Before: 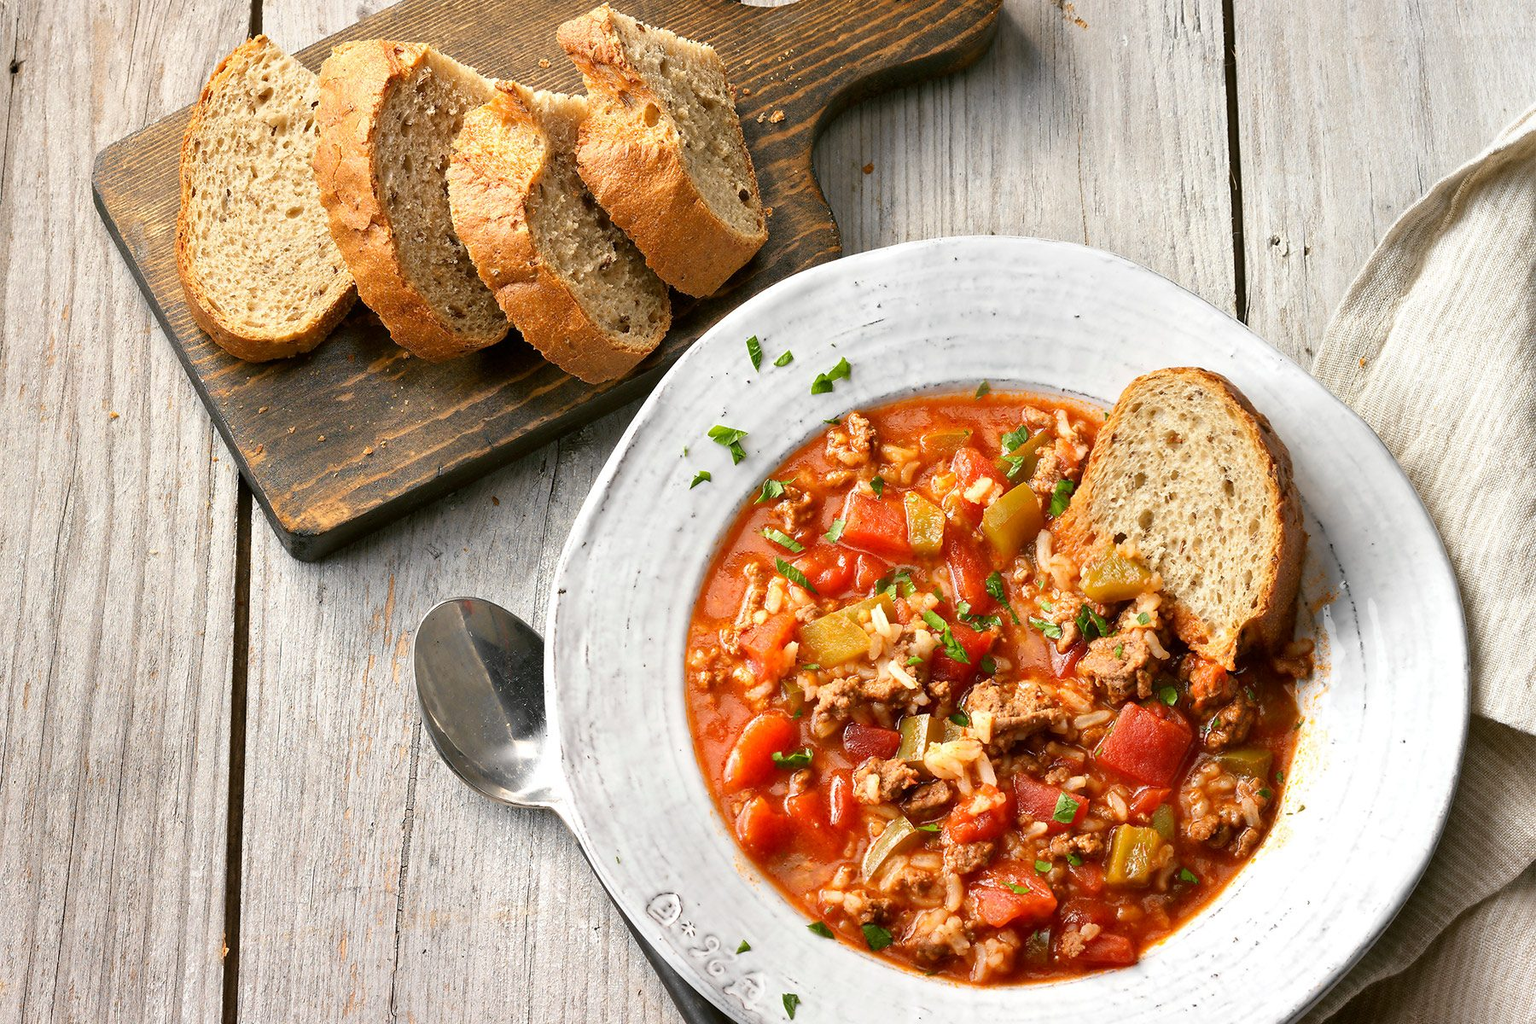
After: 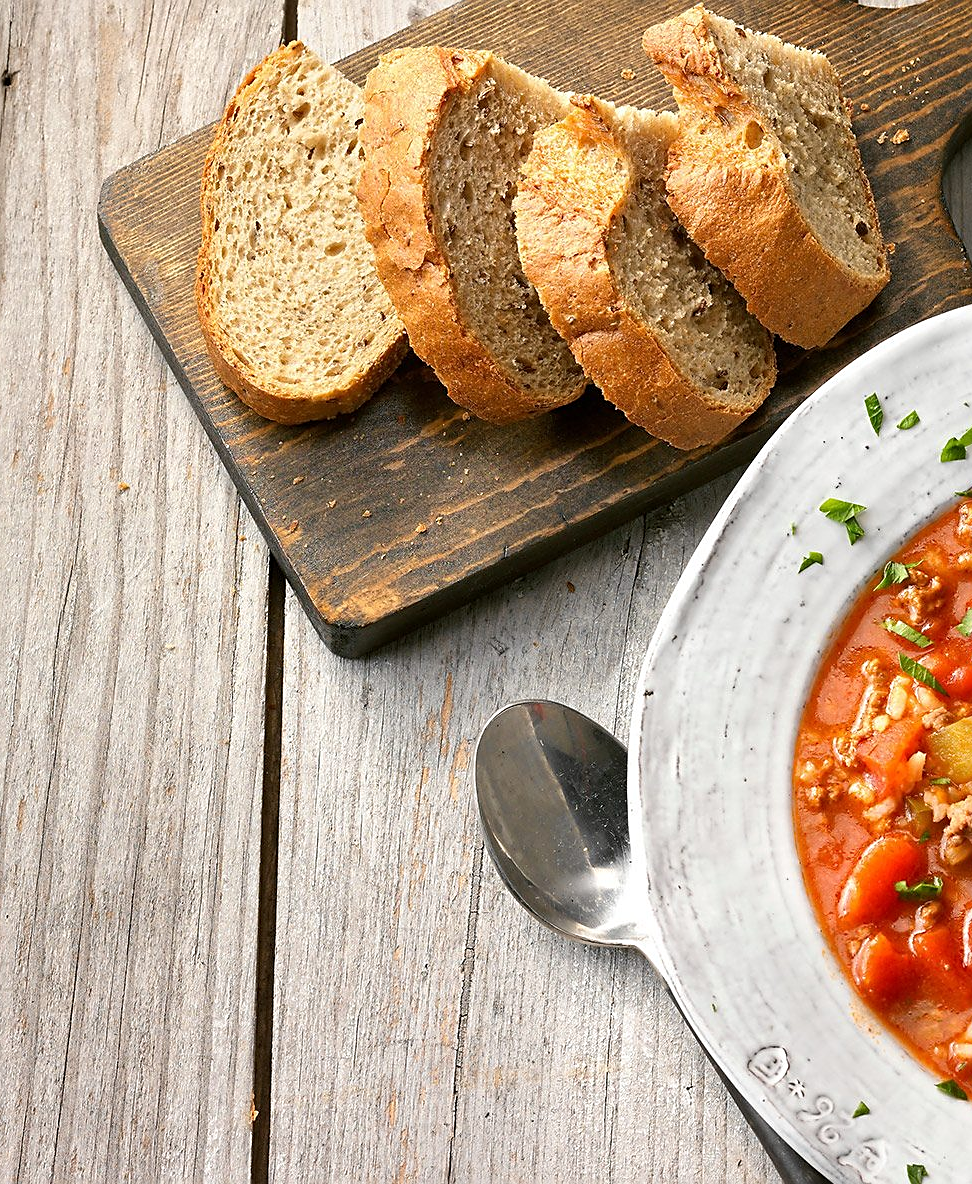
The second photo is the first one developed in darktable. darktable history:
sharpen: on, module defaults
crop: left 0.59%, right 45.163%, bottom 0.084%
